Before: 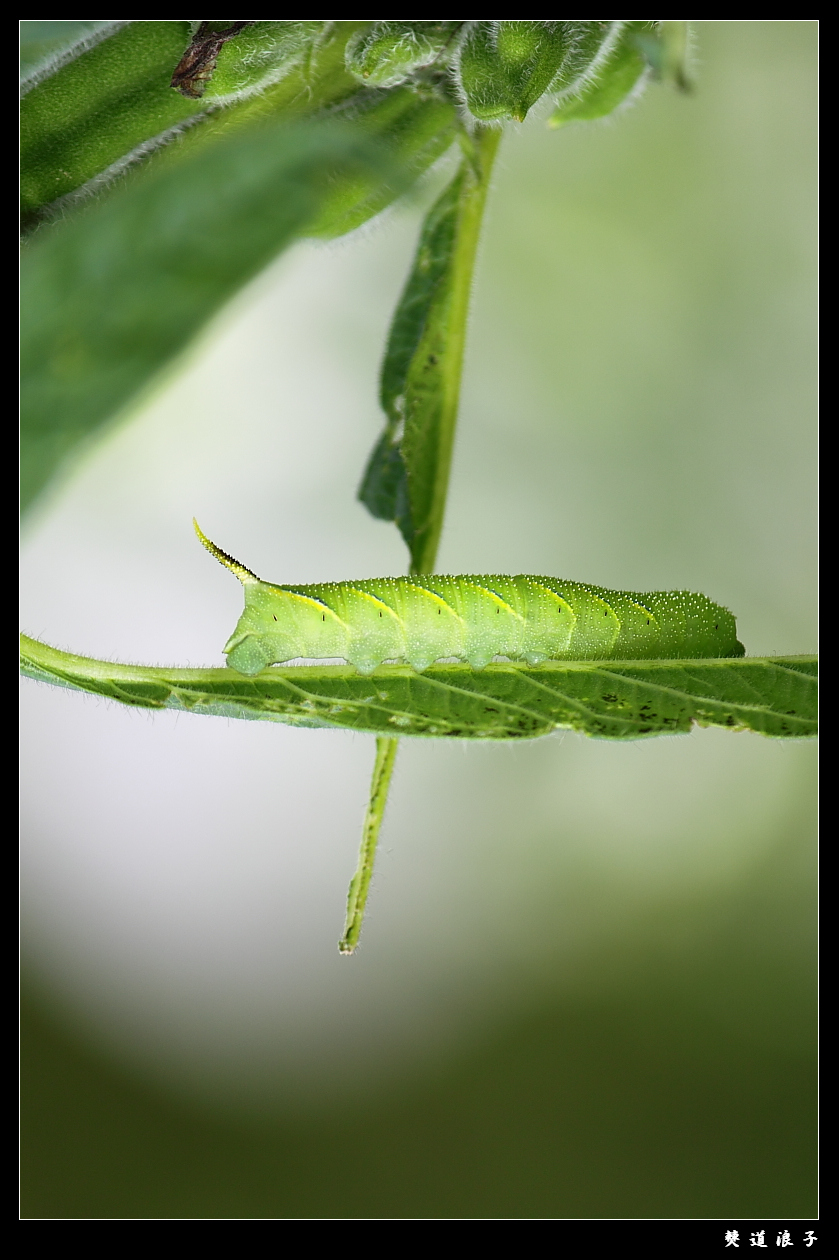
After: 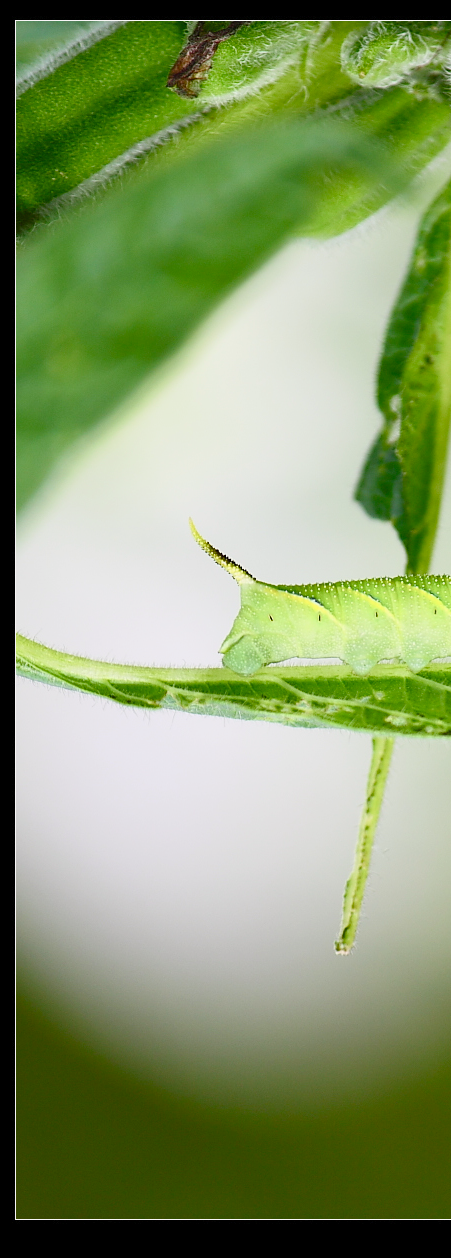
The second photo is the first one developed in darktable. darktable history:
contrast brightness saturation: contrast 0.2, brightness 0.16, saturation 0.22
crop: left 0.587%, right 45.588%, bottom 0.086%
color balance rgb: shadows lift › chroma 1%, shadows lift › hue 113°, highlights gain › chroma 0.2%, highlights gain › hue 333°, perceptual saturation grading › global saturation 20%, perceptual saturation grading › highlights -50%, perceptual saturation grading › shadows 25%, contrast -10%
